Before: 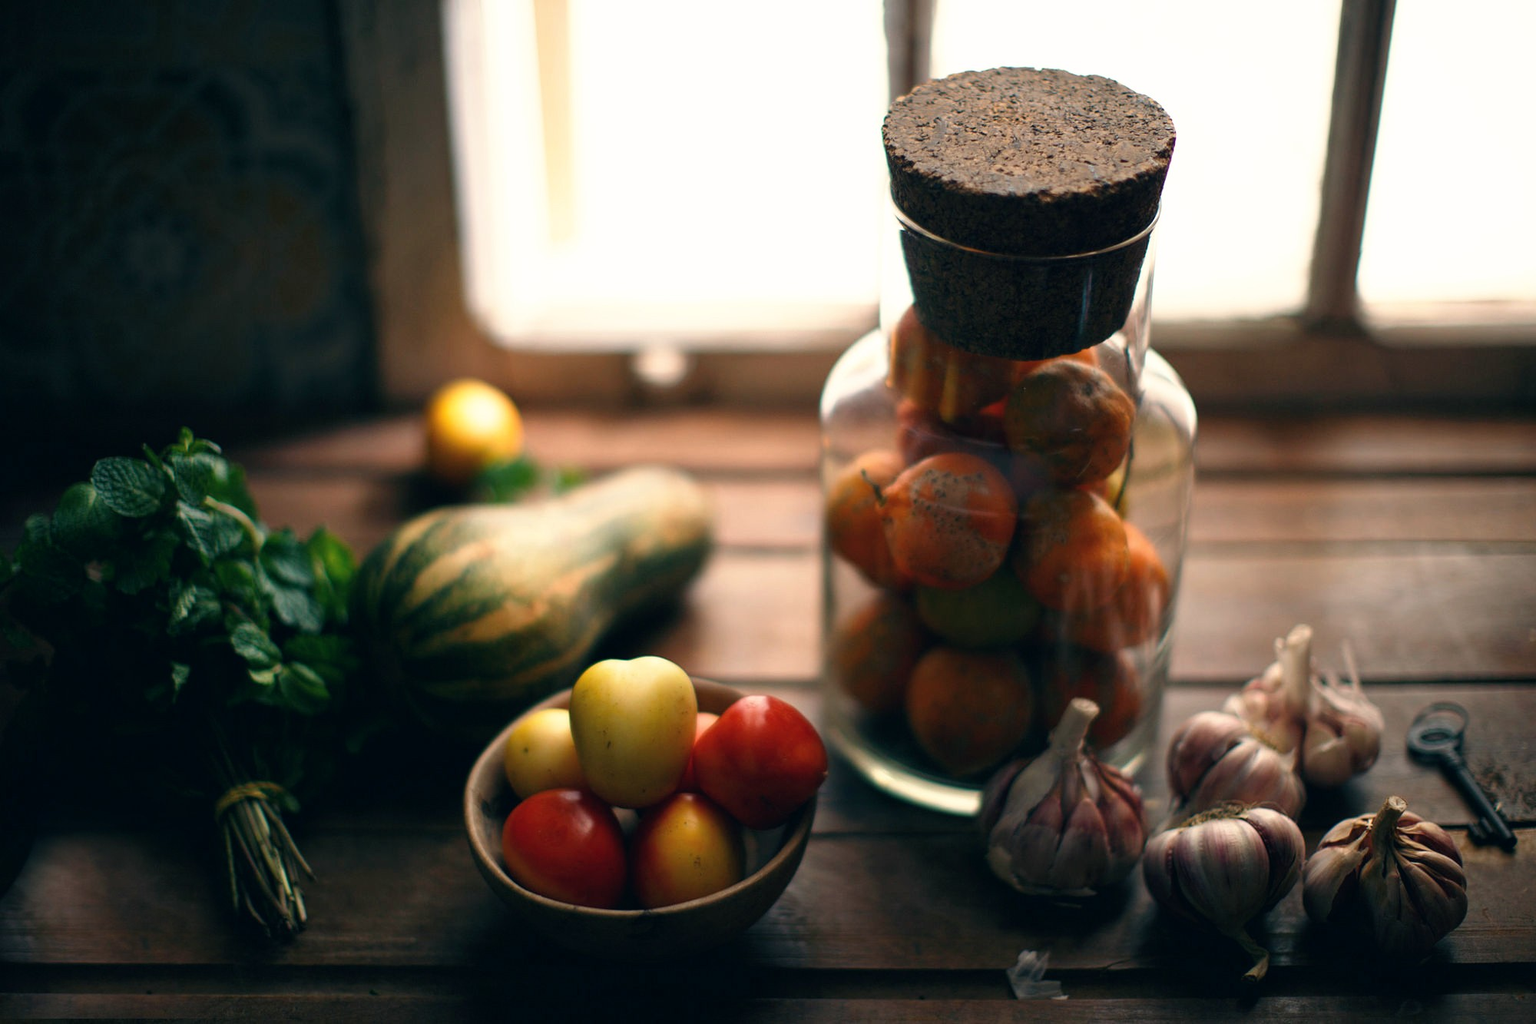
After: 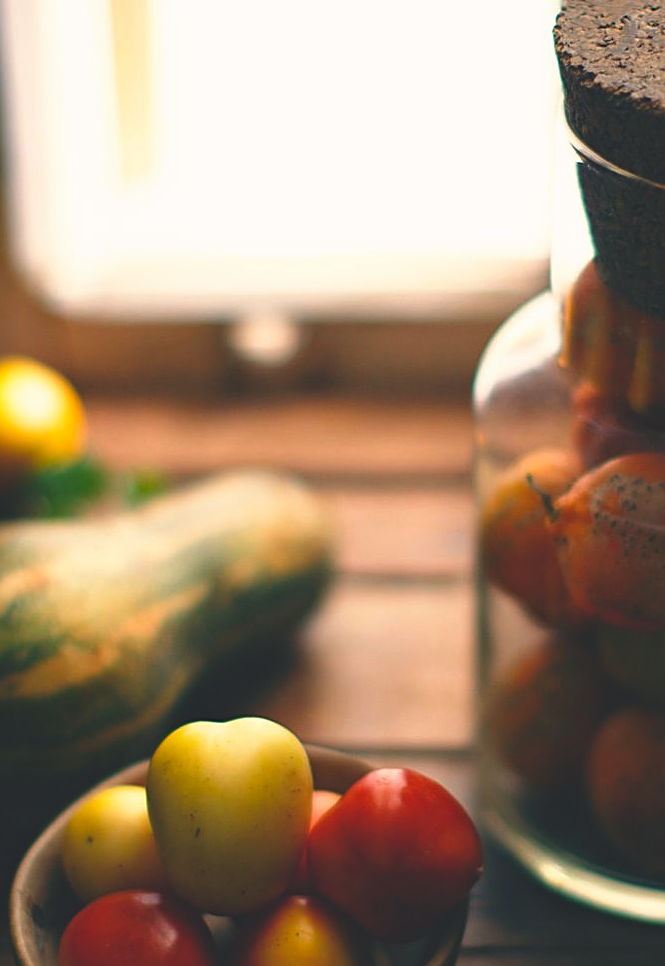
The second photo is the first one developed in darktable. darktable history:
color balance rgb: highlights gain › chroma 0.217%, highlights gain › hue 330.09°, linear chroma grading › global chroma 15.294%, perceptual saturation grading › global saturation 3.45%
exposure: black level correction -0.022, exposure -0.035 EV, compensate exposure bias true, compensate highlight preservation false
crop and rotate: left 29.773%, top 10.329%, right 36.972%, bottom 17.192%
sharpen: on, module defaults
haze removal: compatibility mode true, adaptive false
